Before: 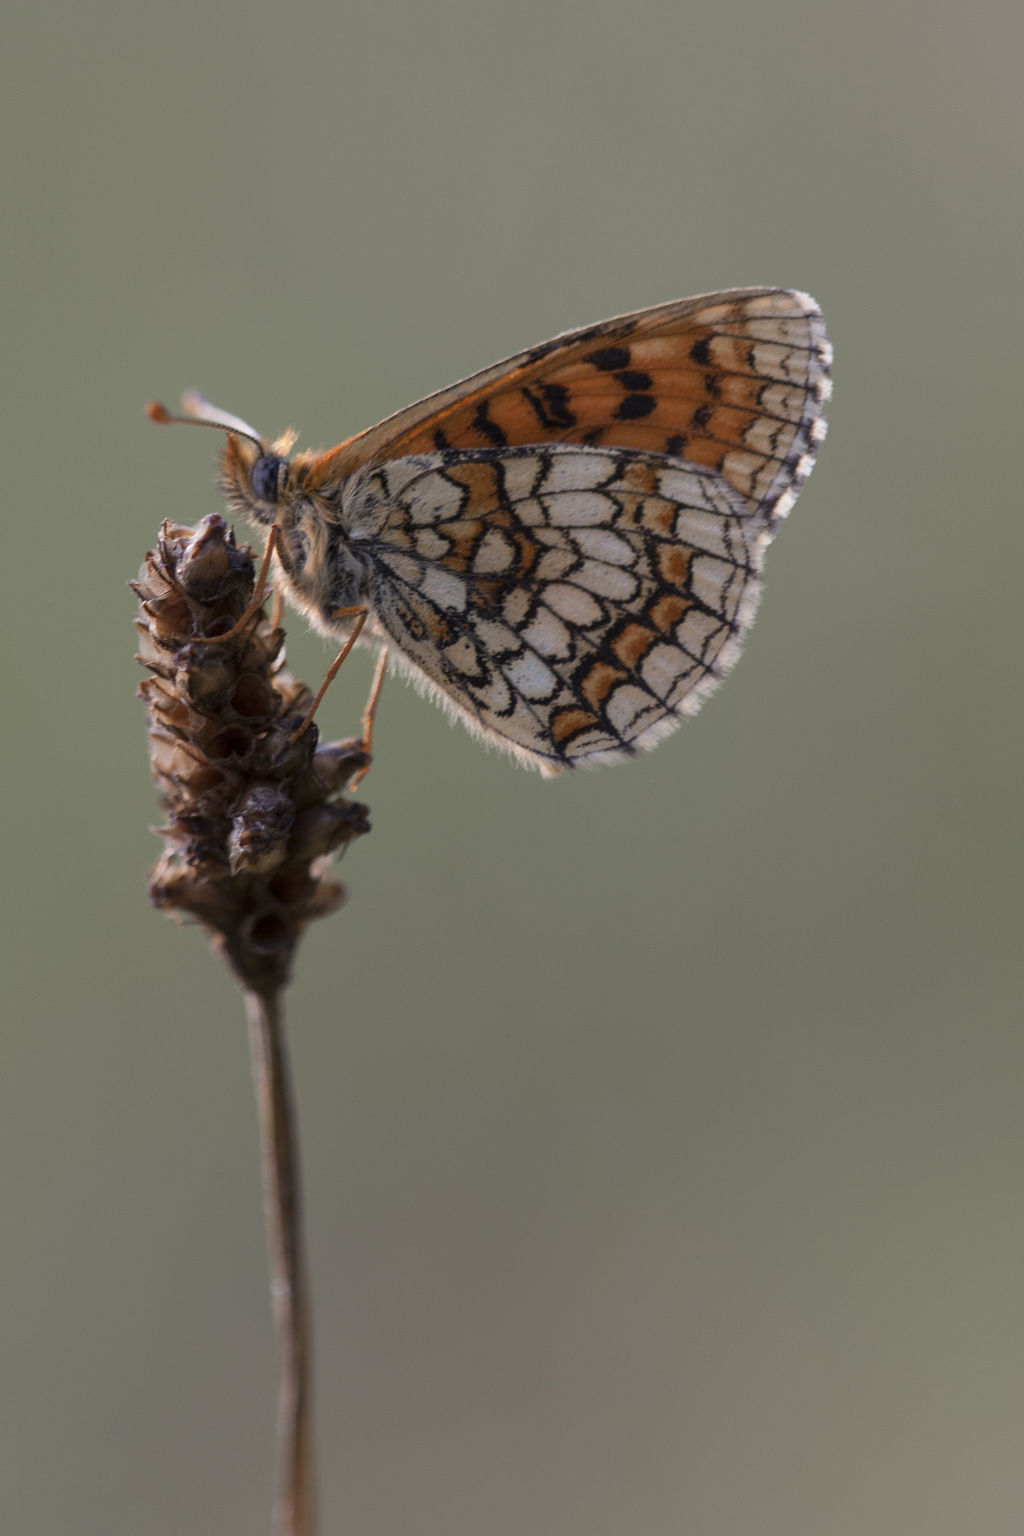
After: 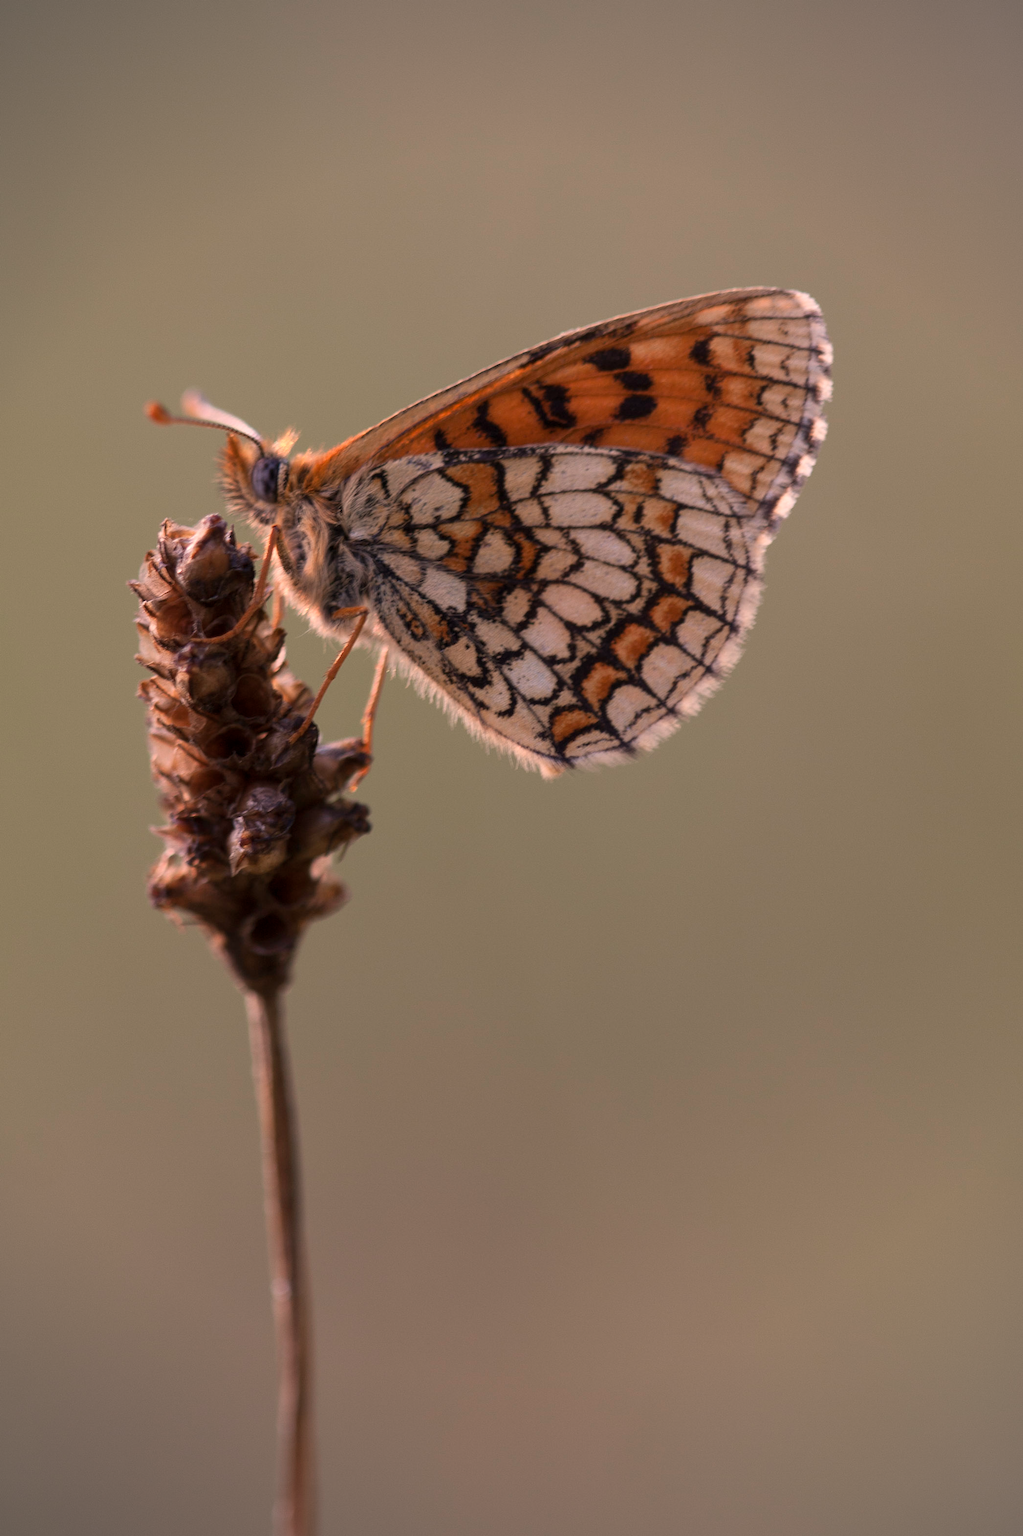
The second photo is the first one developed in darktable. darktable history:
vignetting: on, module defaults
white balance: red 1.127, blue 0.943
